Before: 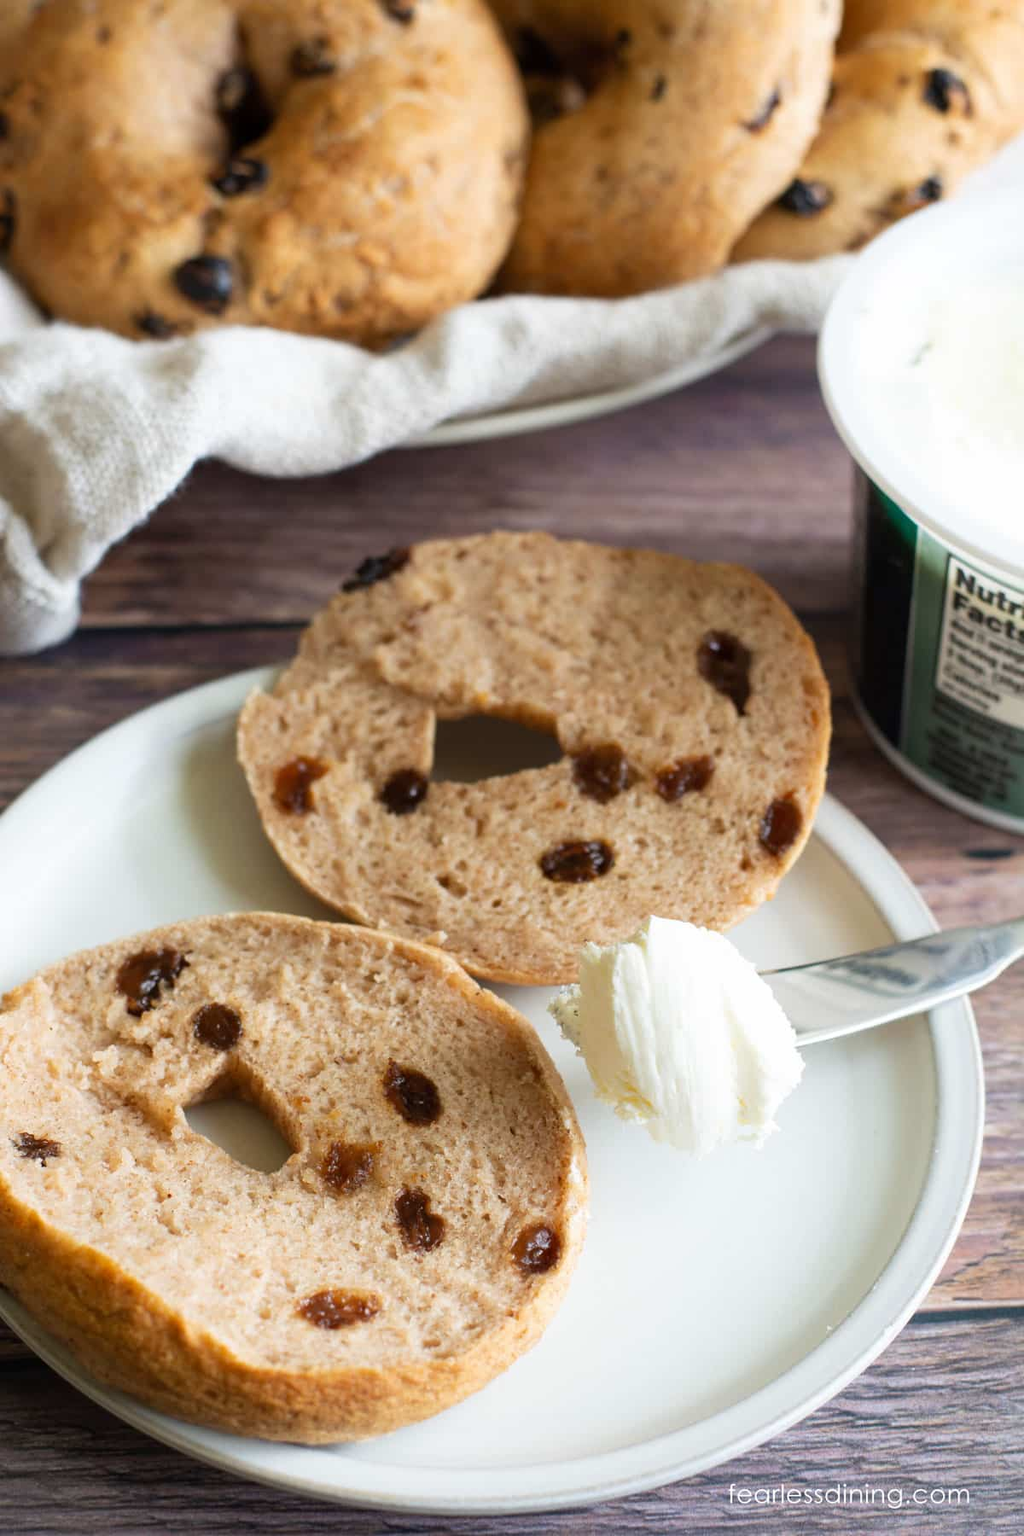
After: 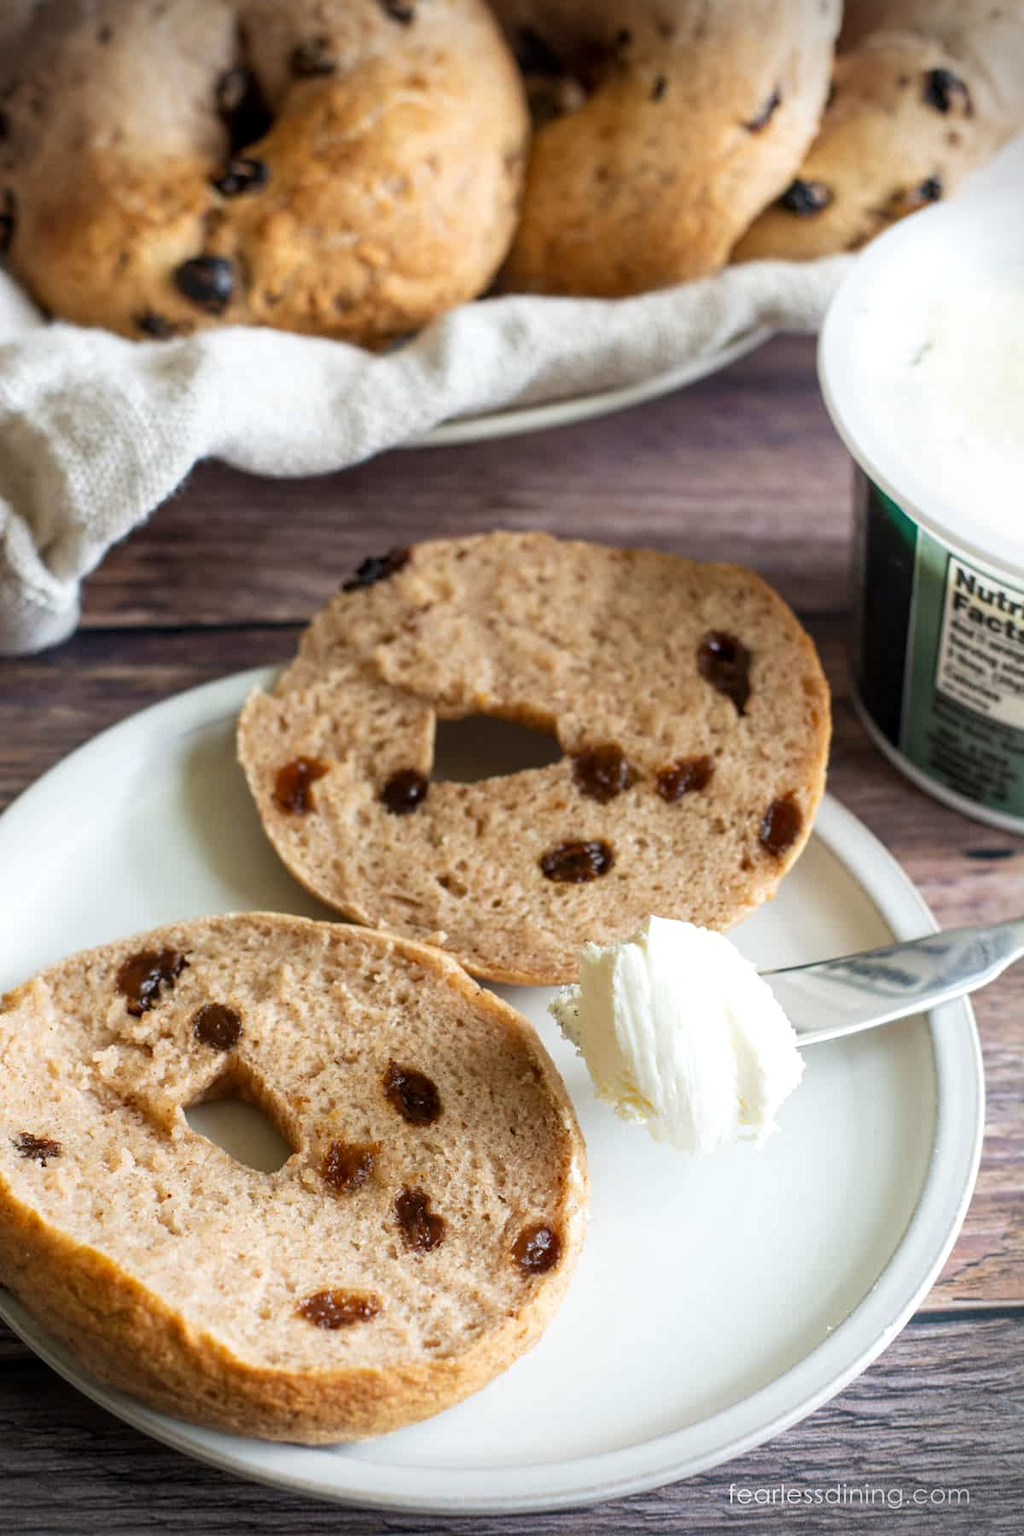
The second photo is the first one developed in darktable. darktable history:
local contrast: on, module defaults
vignetting: fall-off start 87.57%, fall-off radius 25.17%
